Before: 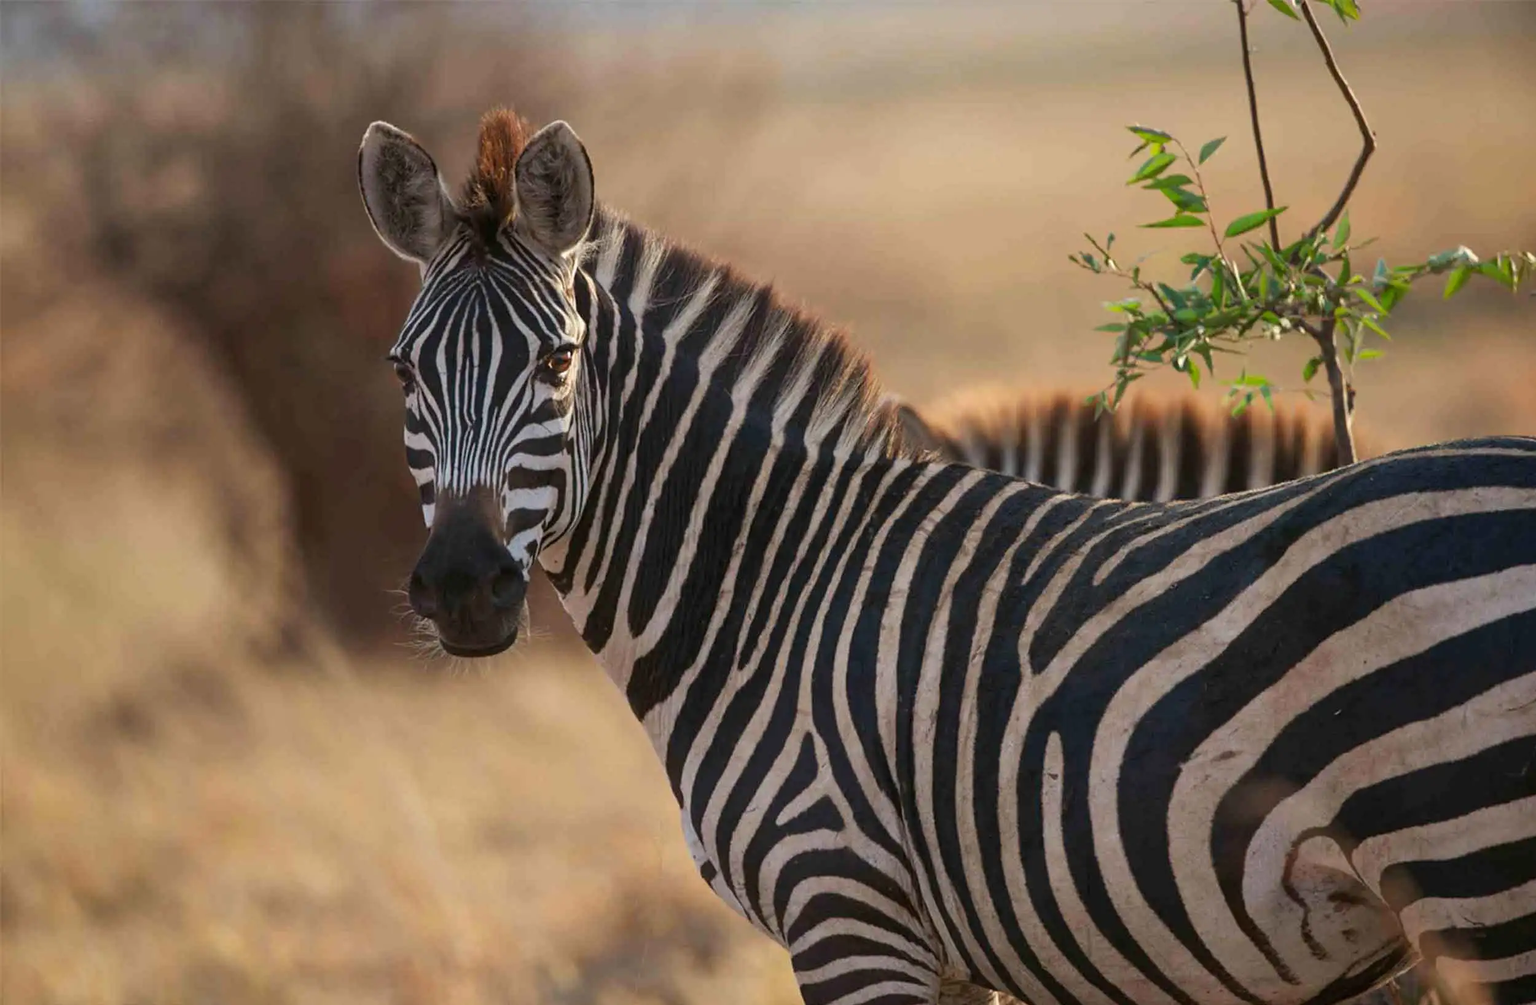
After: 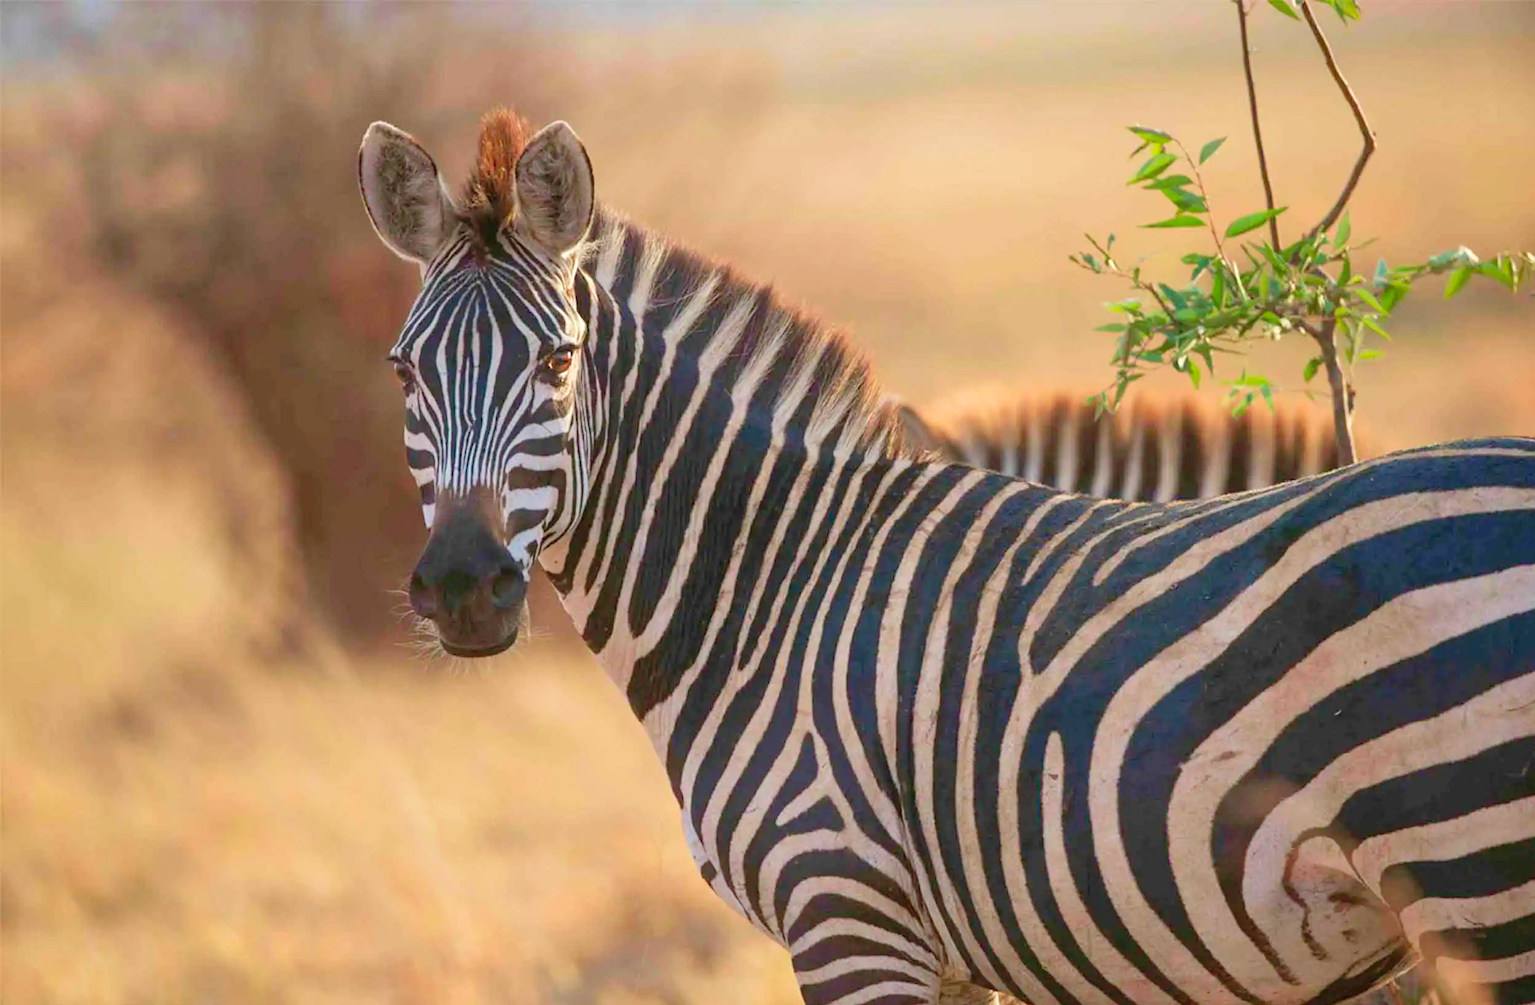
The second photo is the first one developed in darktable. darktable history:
velvia: on, module defaults
levels: levels [0, 0.397, 0.955]
